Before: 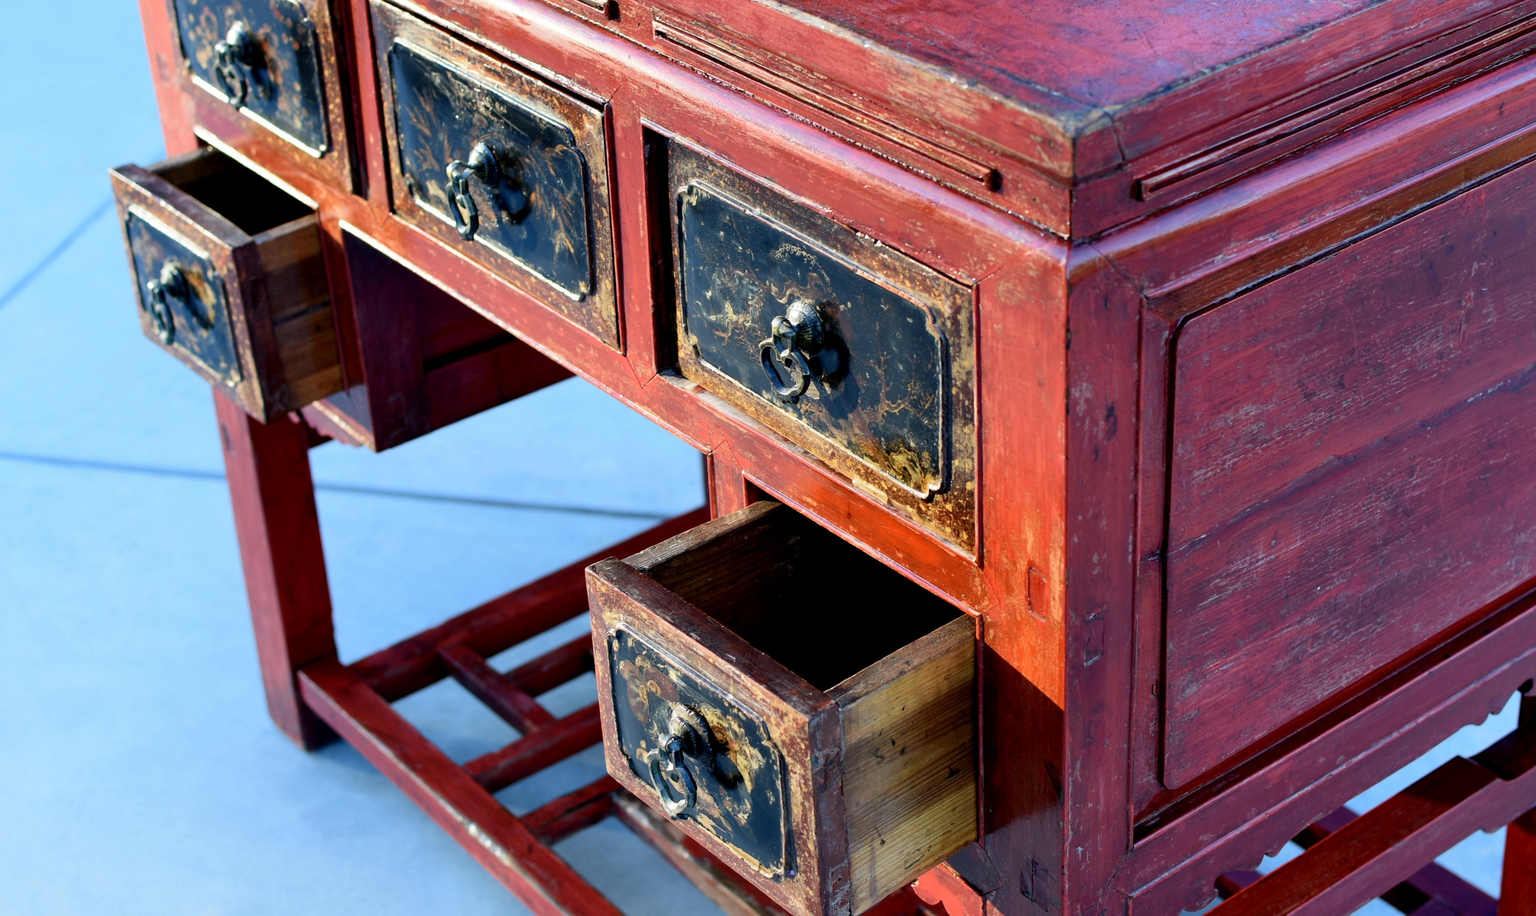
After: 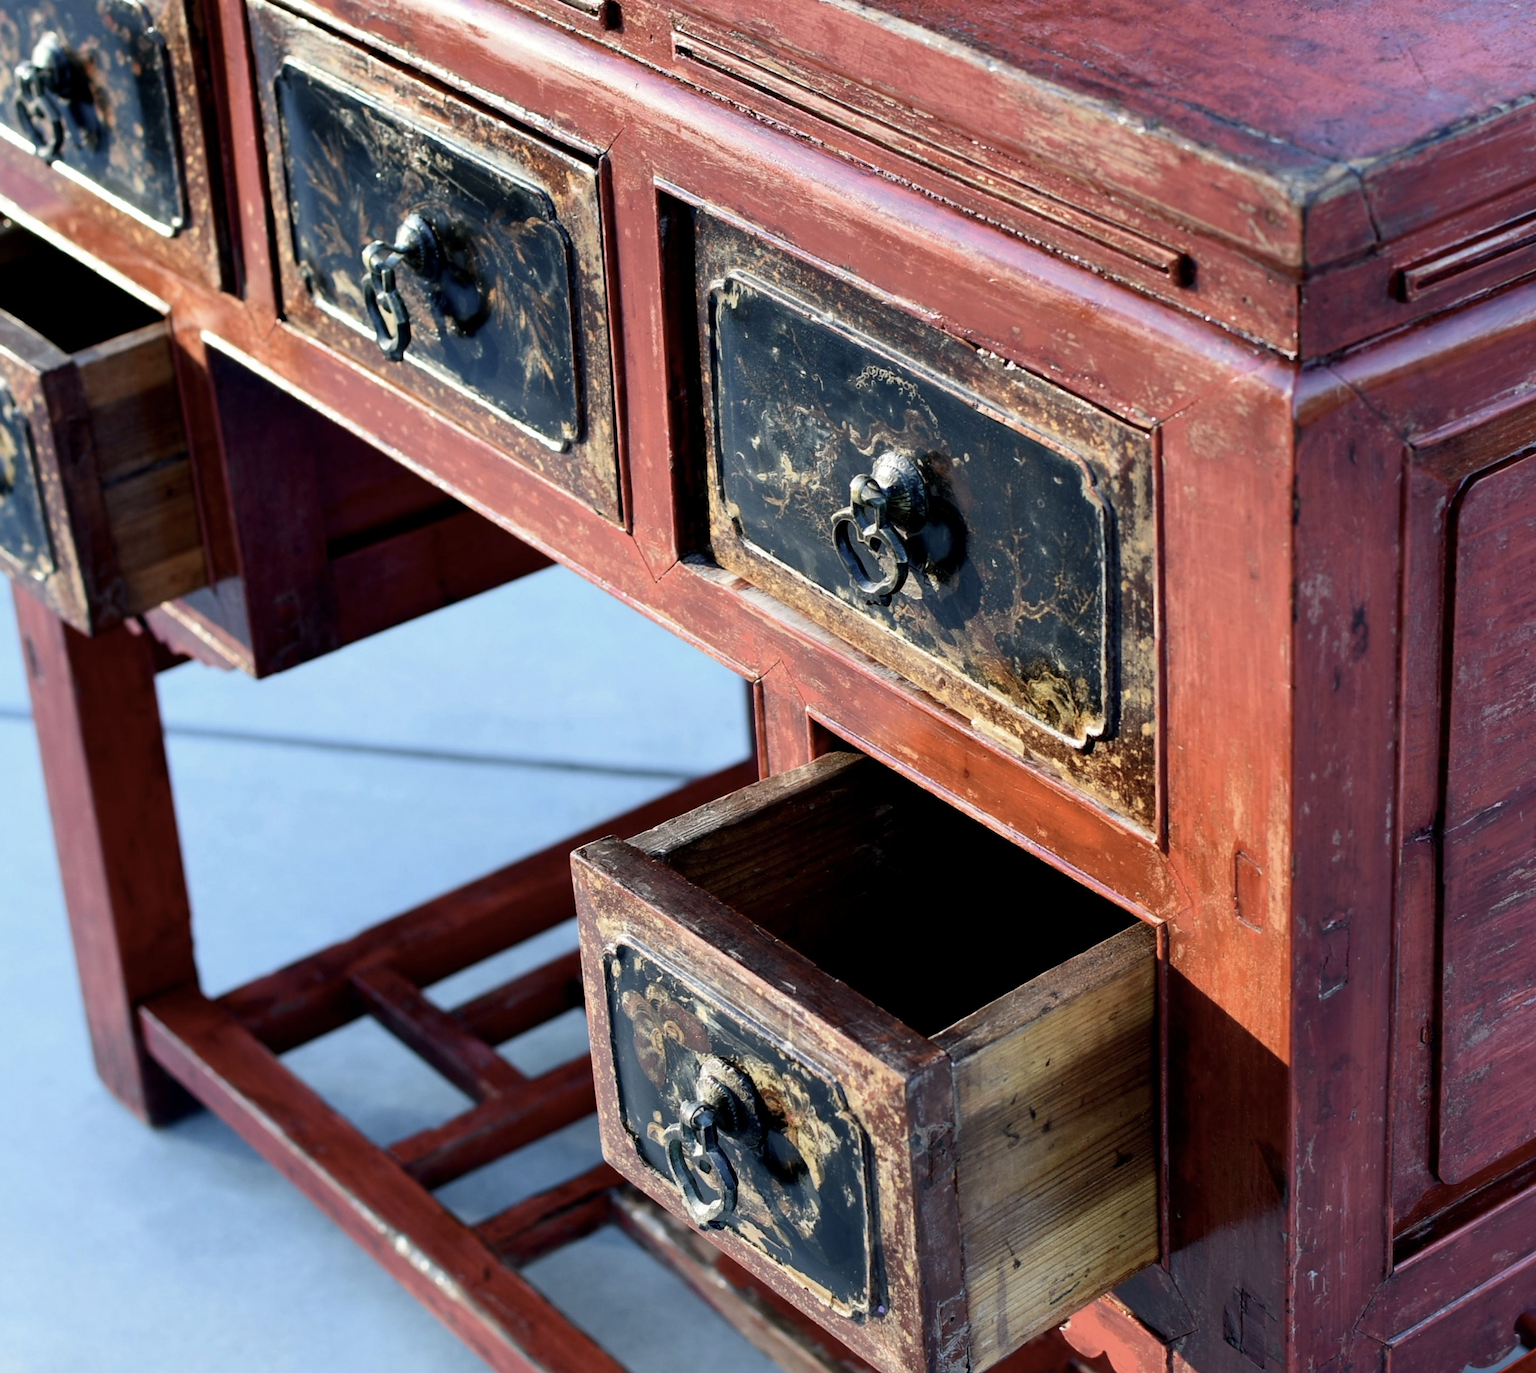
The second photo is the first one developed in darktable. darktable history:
contrast brightness saturation: contrast 0.099, saturation -0.284
crop and rotate: left 13.403%, right 19.937%
